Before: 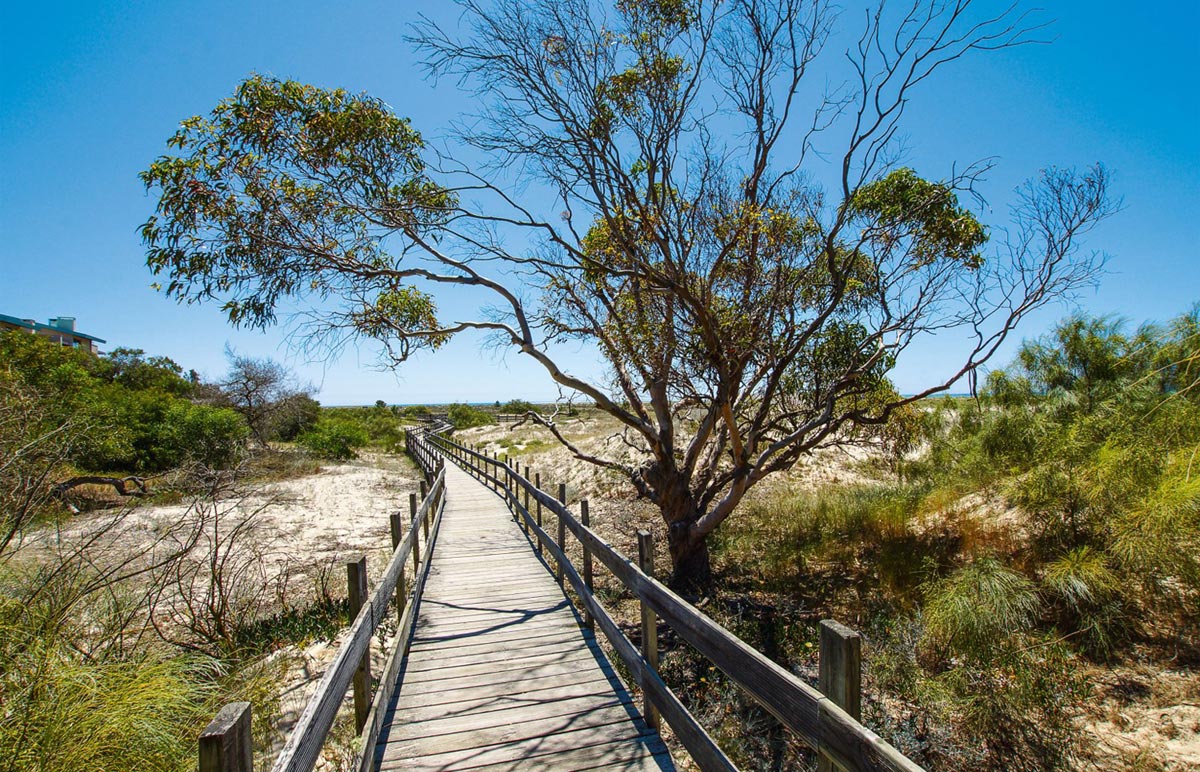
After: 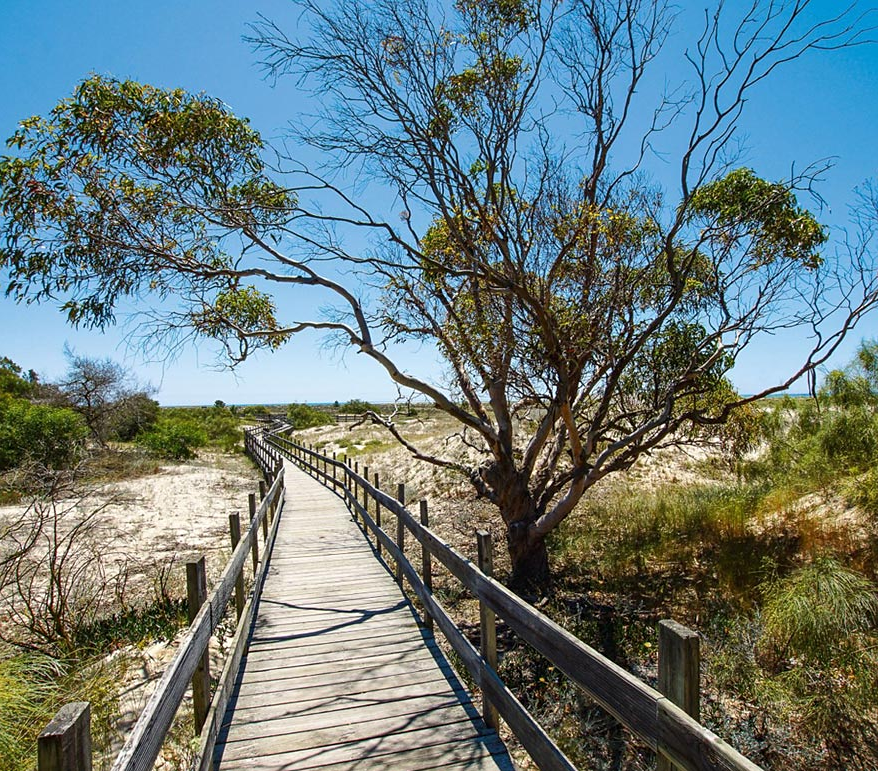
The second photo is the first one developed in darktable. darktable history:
crop: left 13.443%, right 13.31%
sharpen: amount 0.2
